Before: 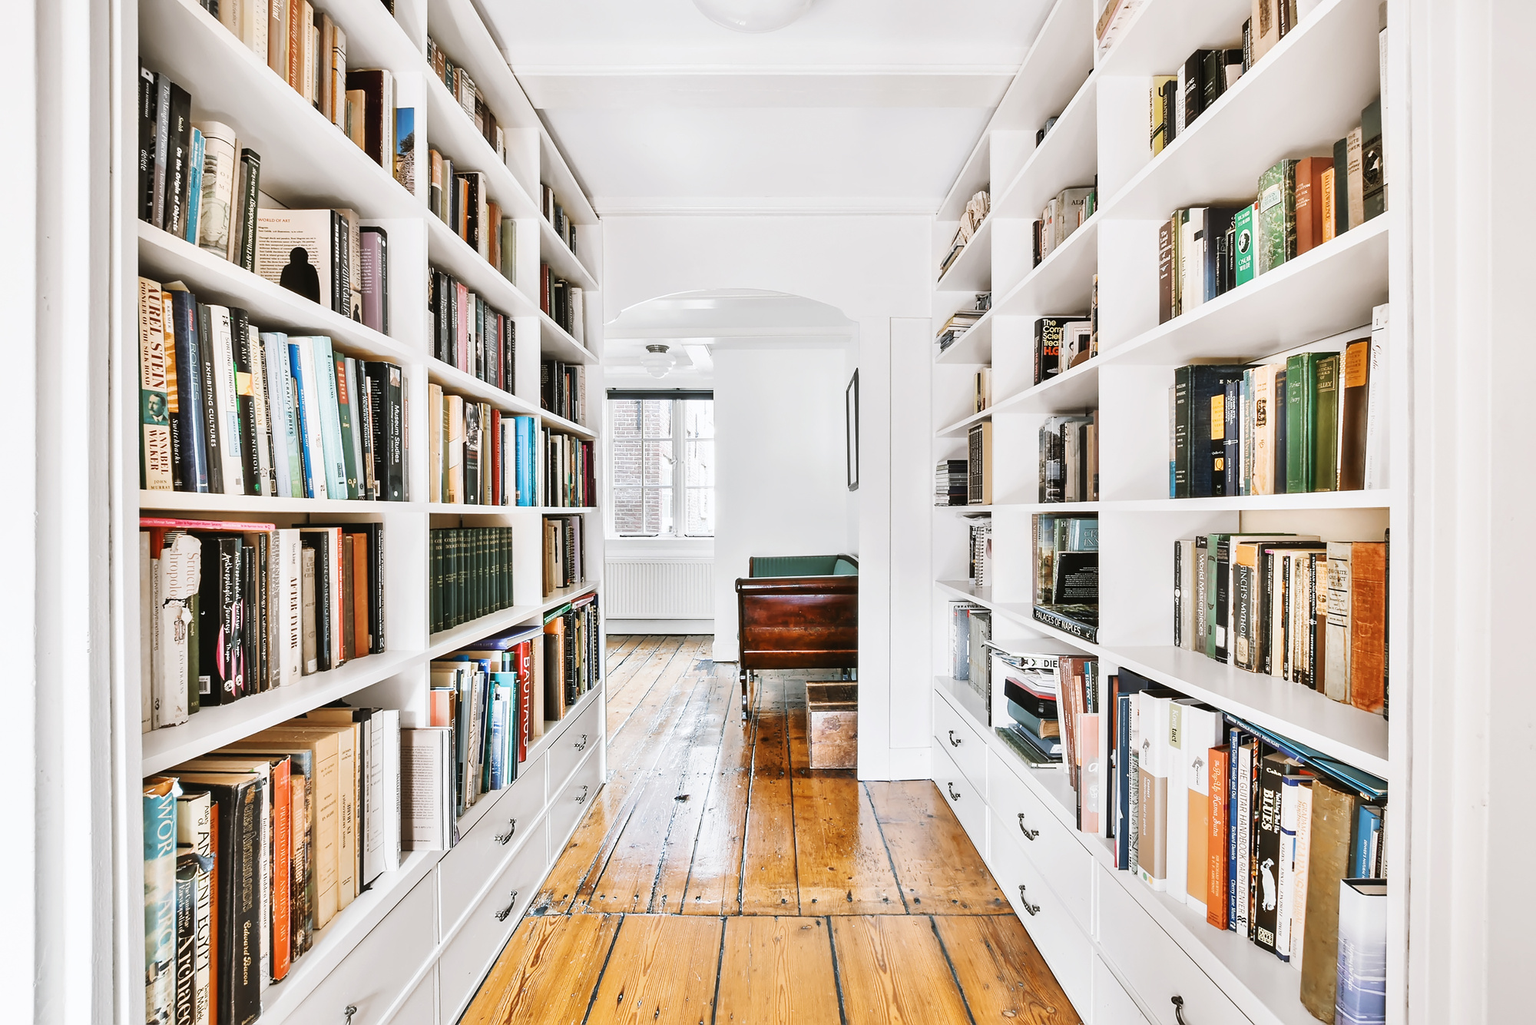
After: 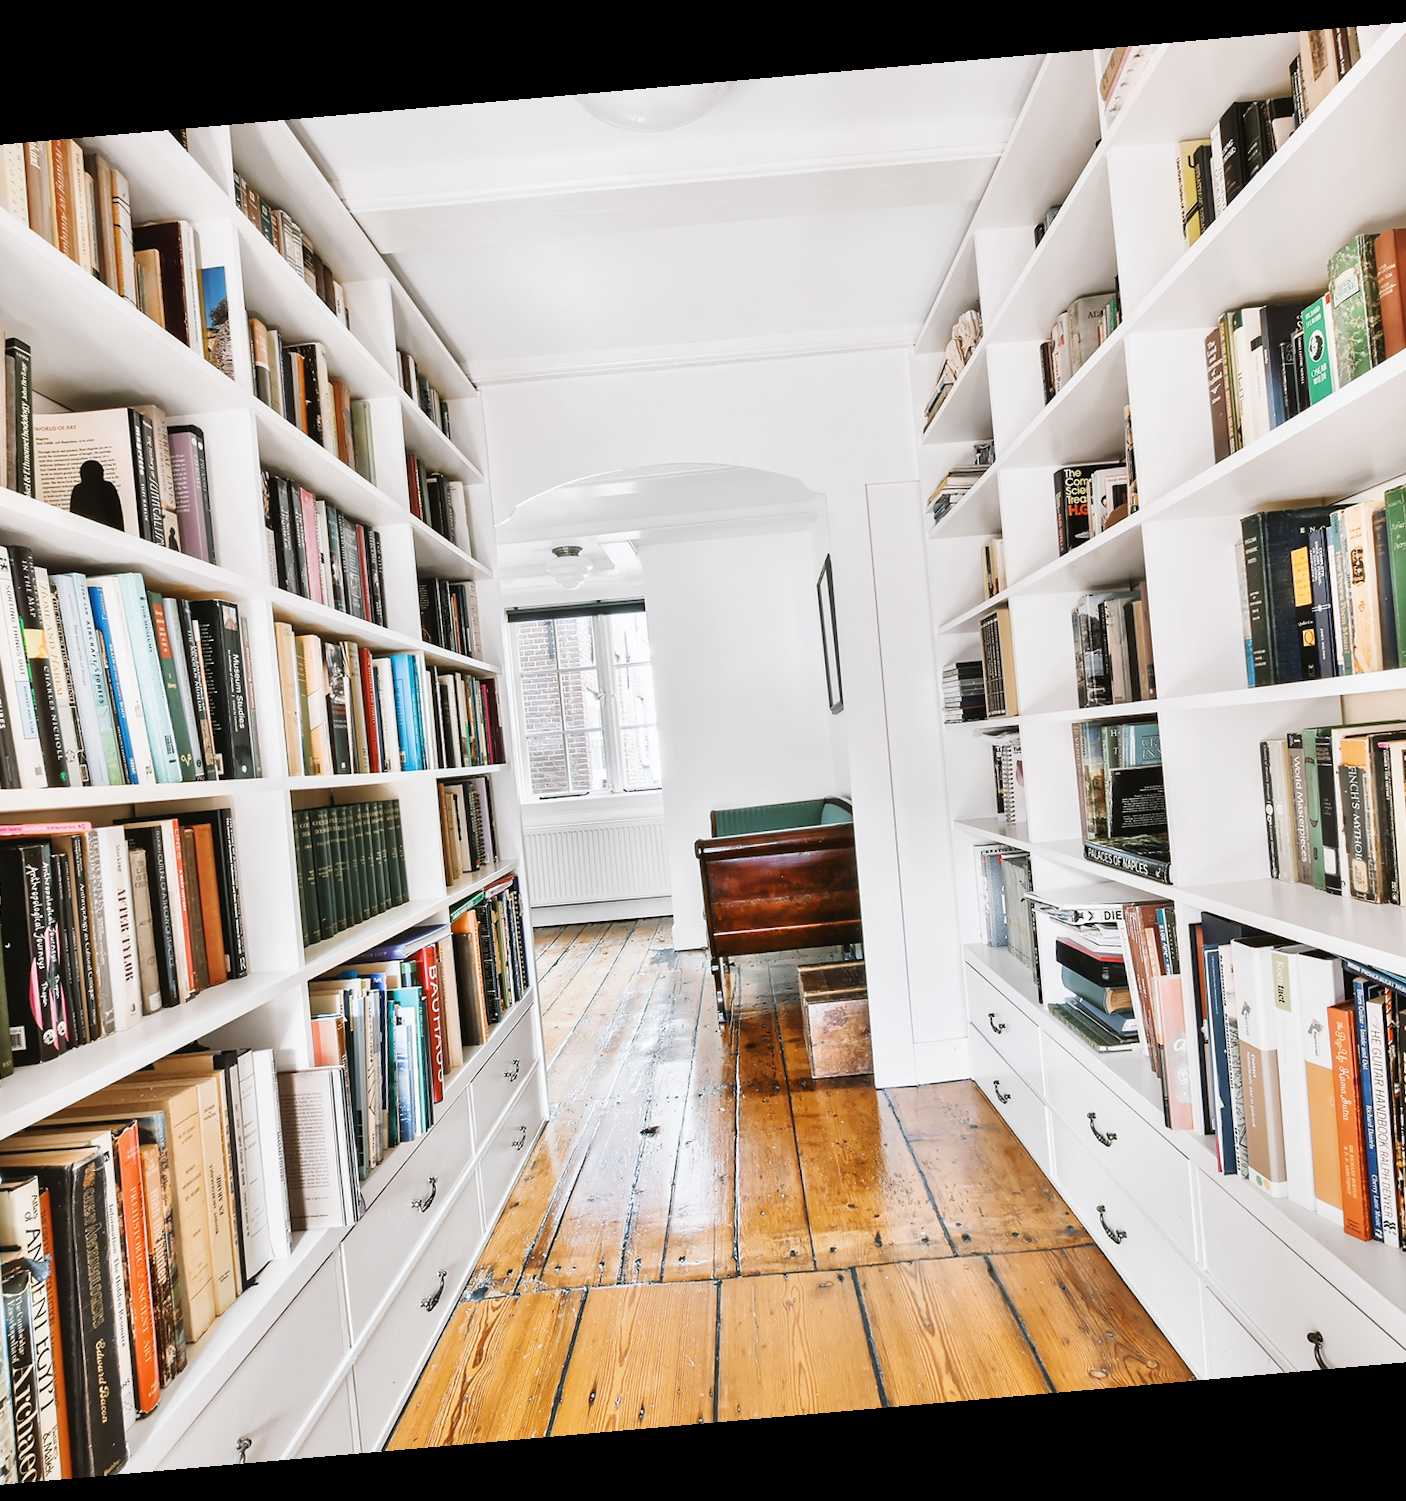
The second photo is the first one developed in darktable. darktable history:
crop and rotate: left 15.446%, right 17.836%
rotate and perspective: rotation -4.98°, automatic cropping off
